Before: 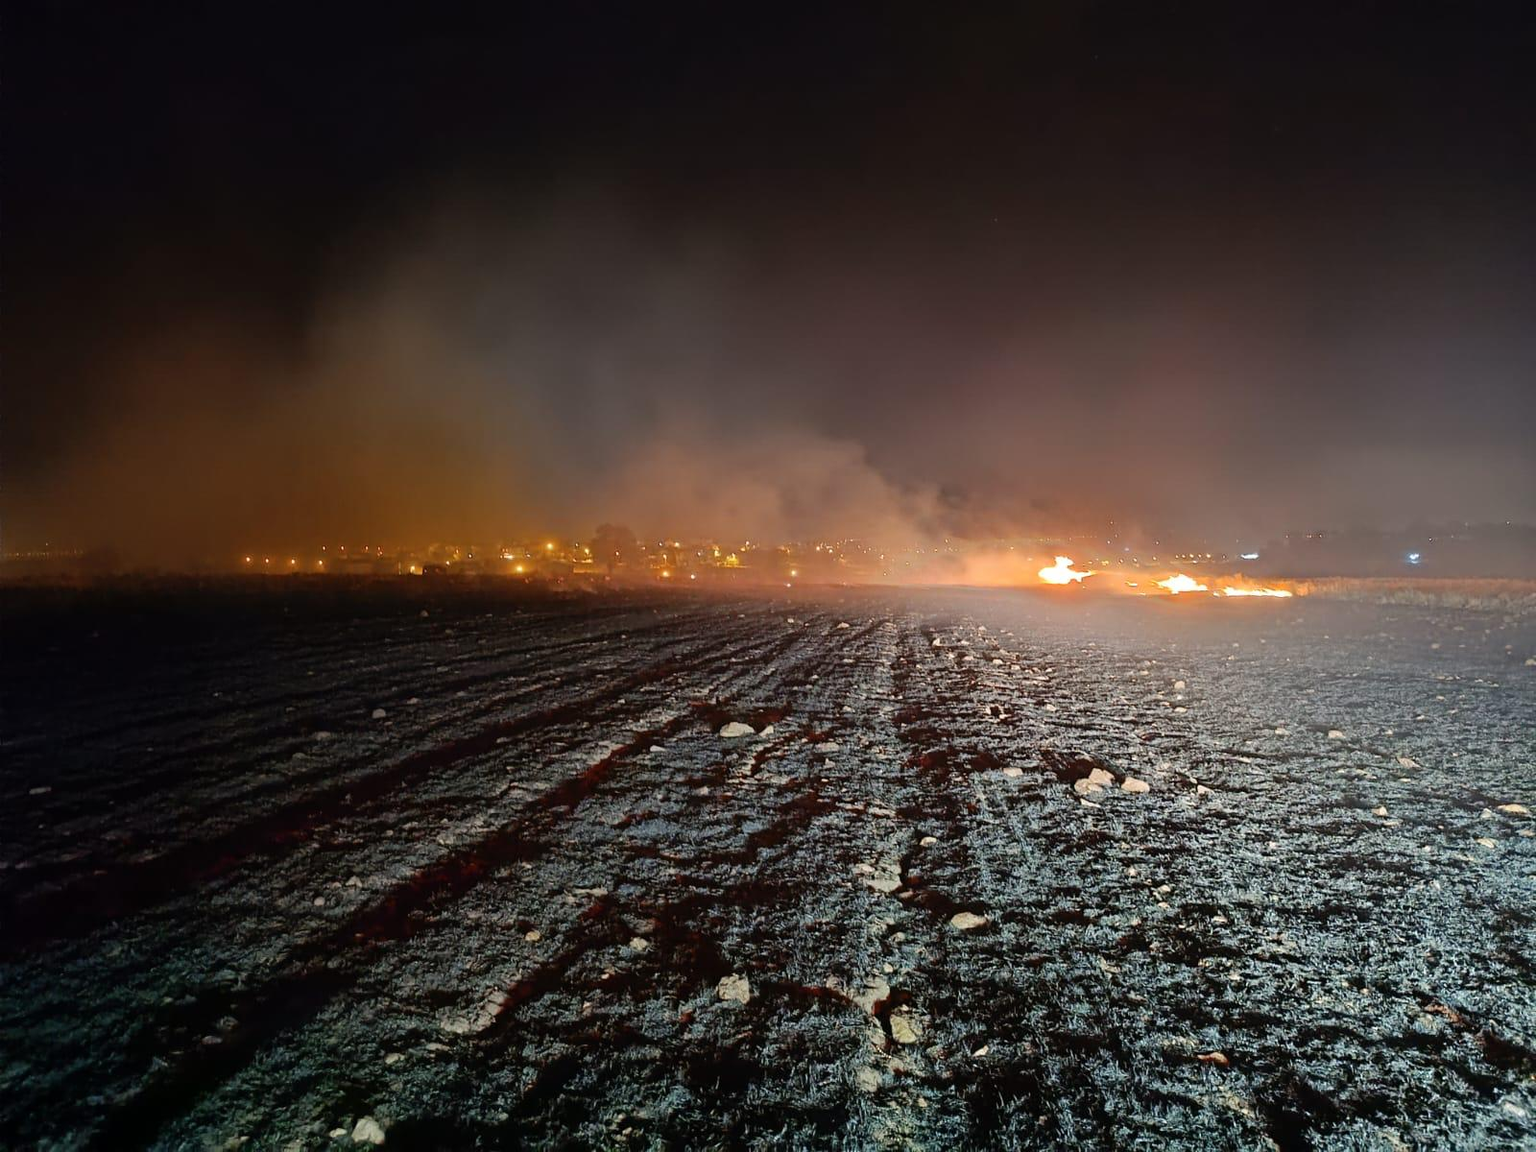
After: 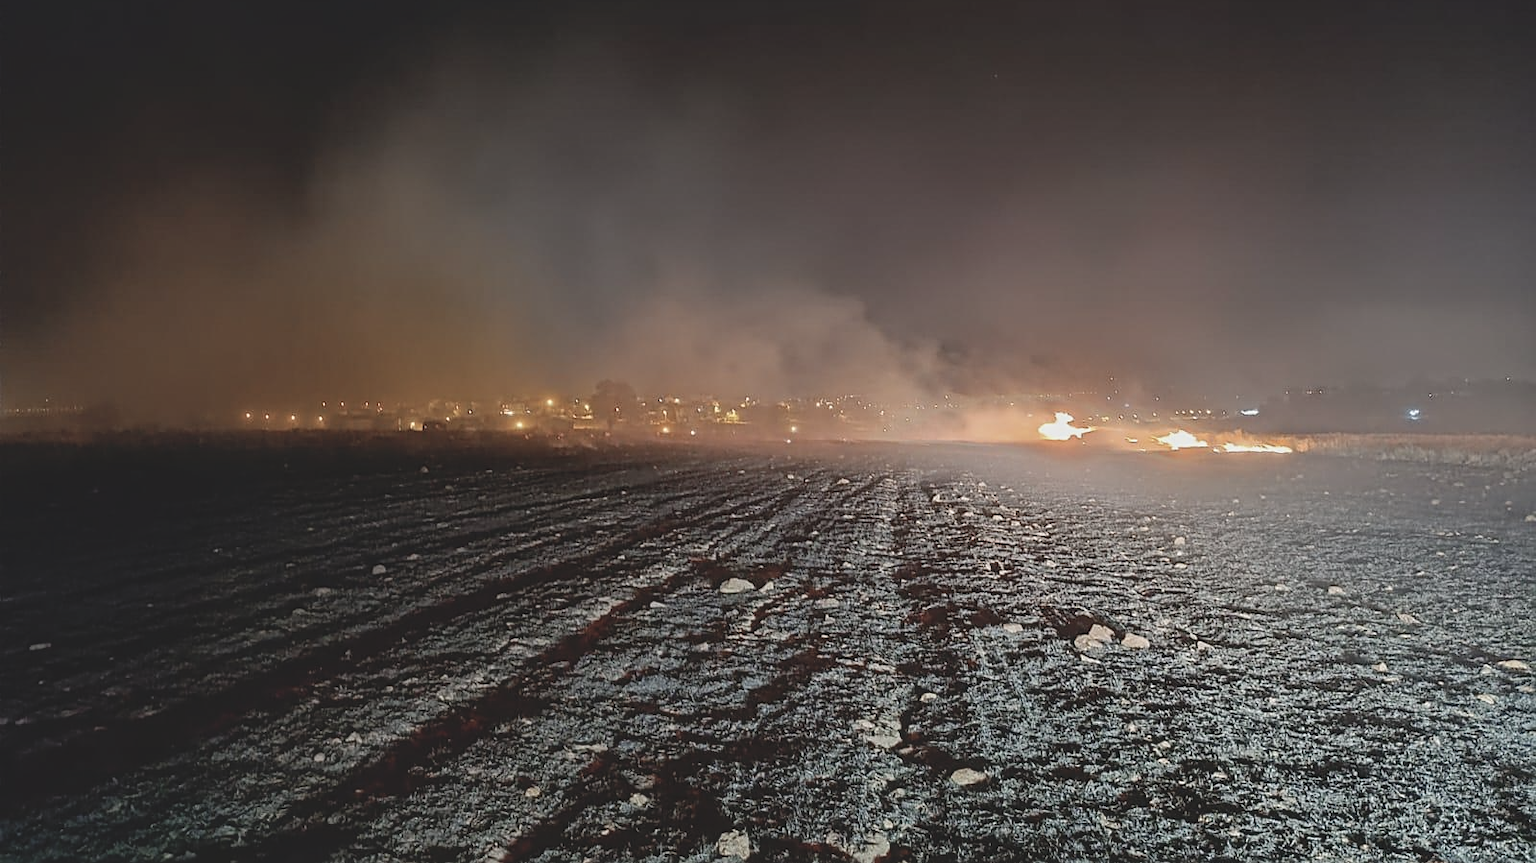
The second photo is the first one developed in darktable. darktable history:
local contrast: on, module defaults
sharpen: on, module defaults
crop and rotate: top 12.556%, bottom 12.493%
contrast brightness saturation: contrast -0.26, saturation -0.437
